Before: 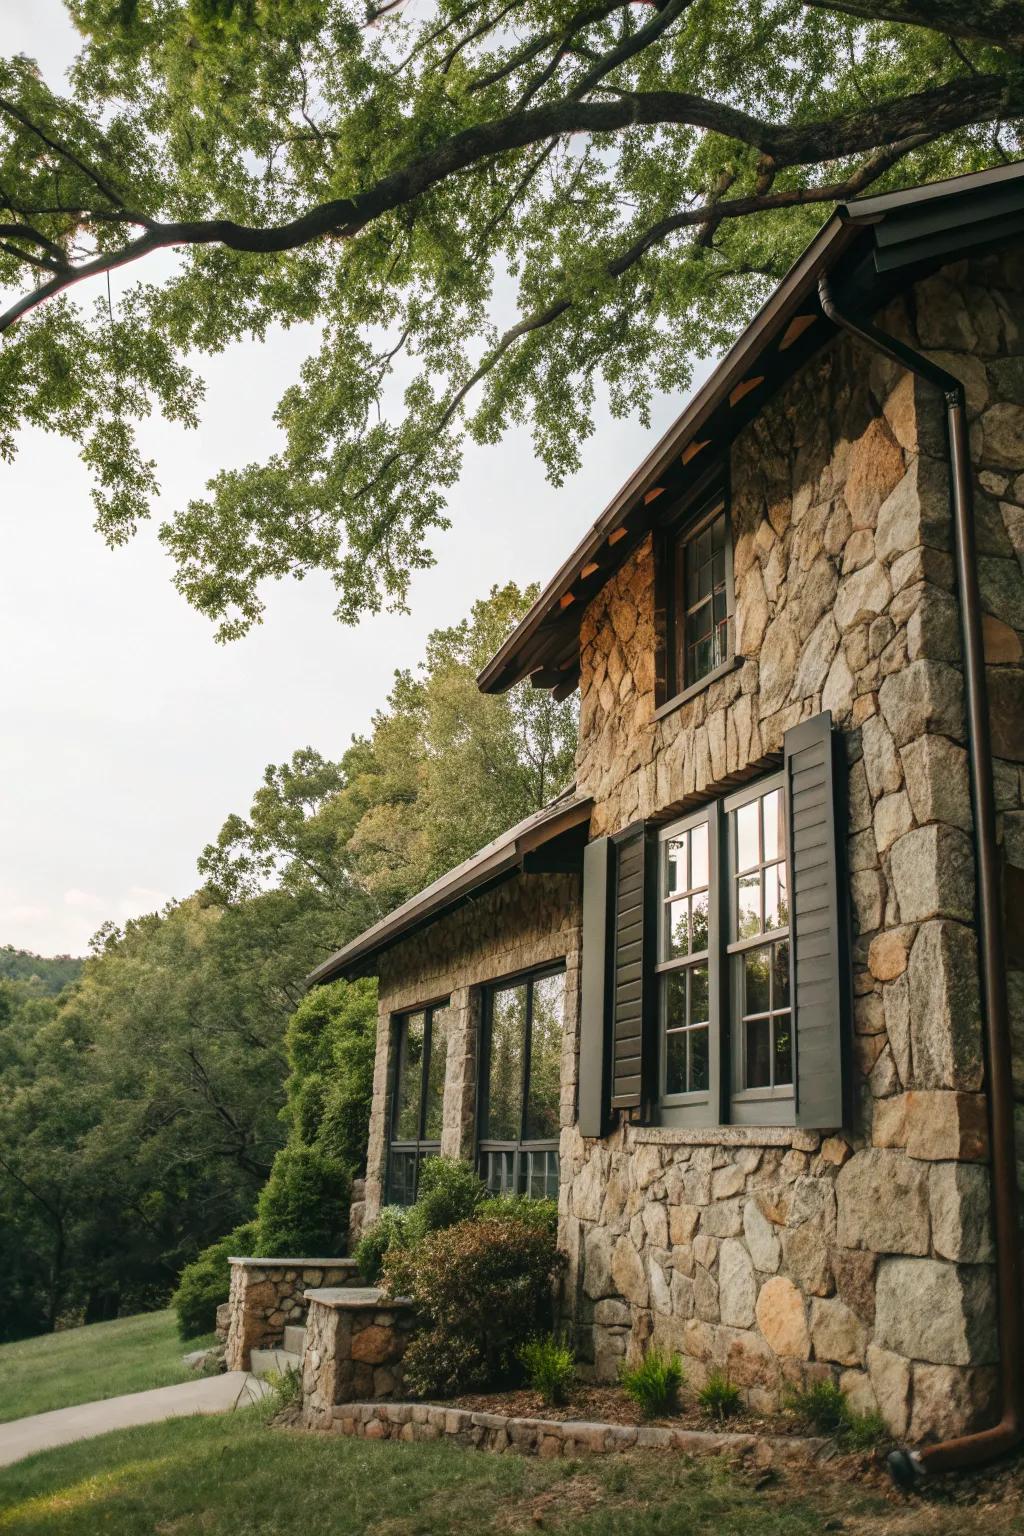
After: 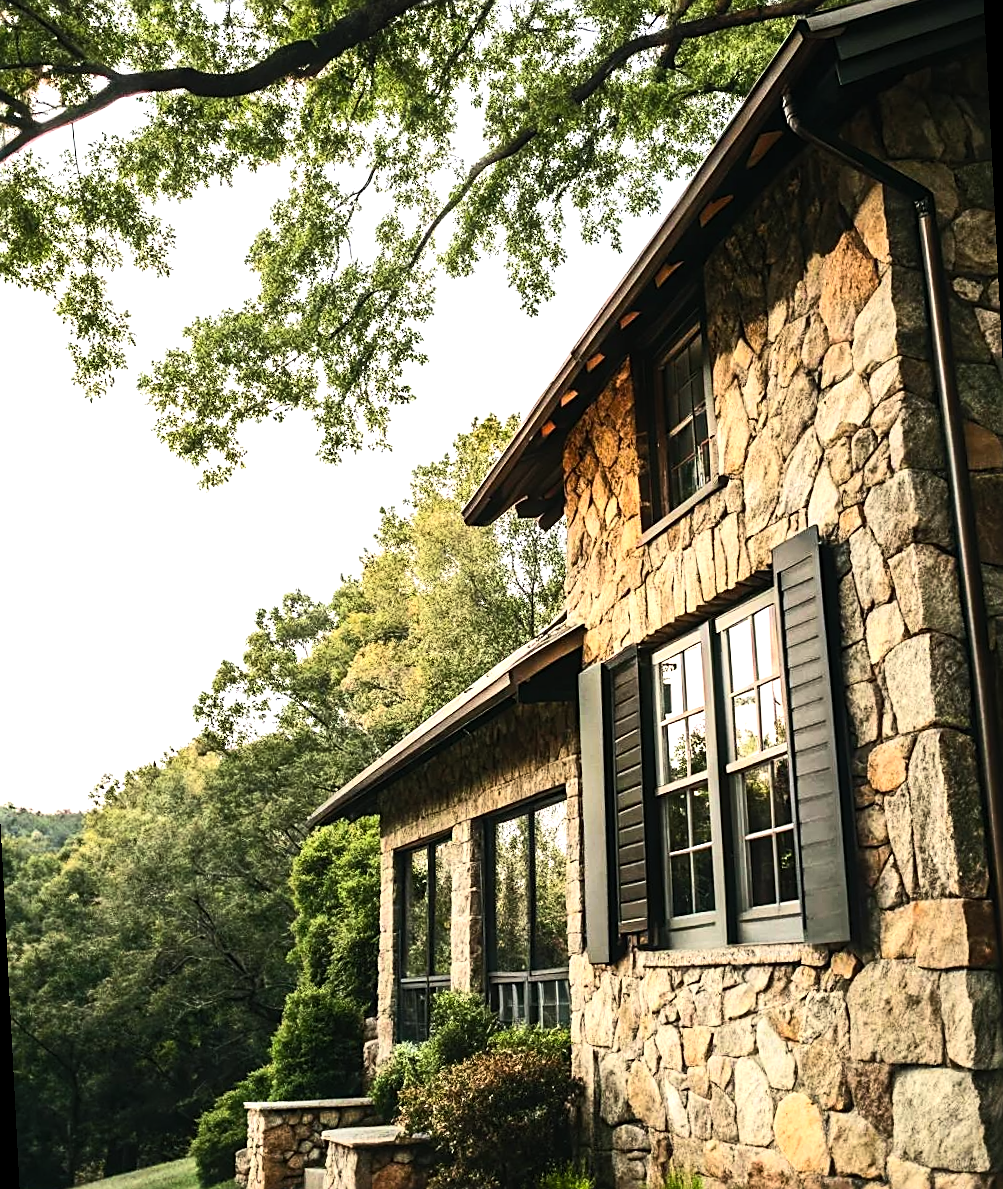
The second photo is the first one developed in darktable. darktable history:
crop: left 1.507%, top 6.147%, right 1.379%, bottom 6.637%
sharpen: on, module defaults
contrast brightness saturation: contrast 0.2, brightness 0.16, saturation 0.22
tone equalizer: -8 EV -1.08 EV, -7 EV -1.01 EV, -6 EV -0.867 EV, -5 EV -0.578 EV, -3 EV 0.578 EV, -2 EV 0.867 EV, -1 EV 1.01 EV, +0 EV 1.08 EV, edges refinement/feathering 500, mask exposure compensation -1.57 EV, preserve details no
rotate and perspective: rotation -3°, crop left 0.031, crop right 0.968, crop top 0.07, crop bottom 0.93
